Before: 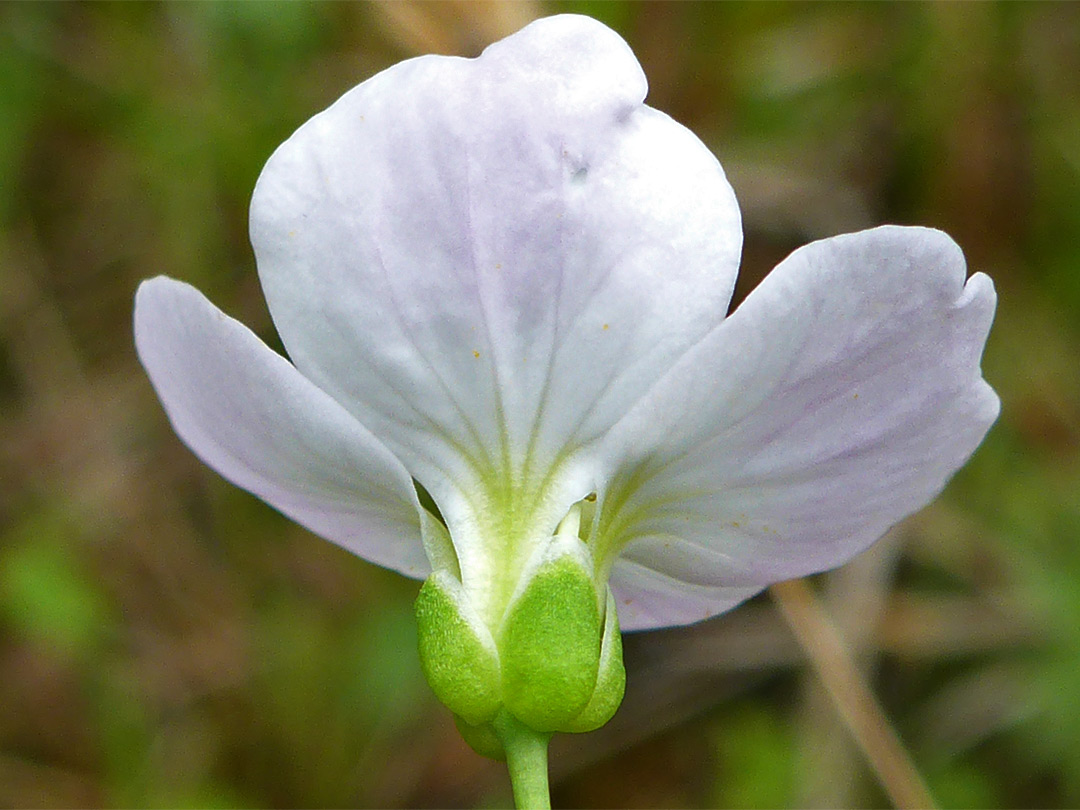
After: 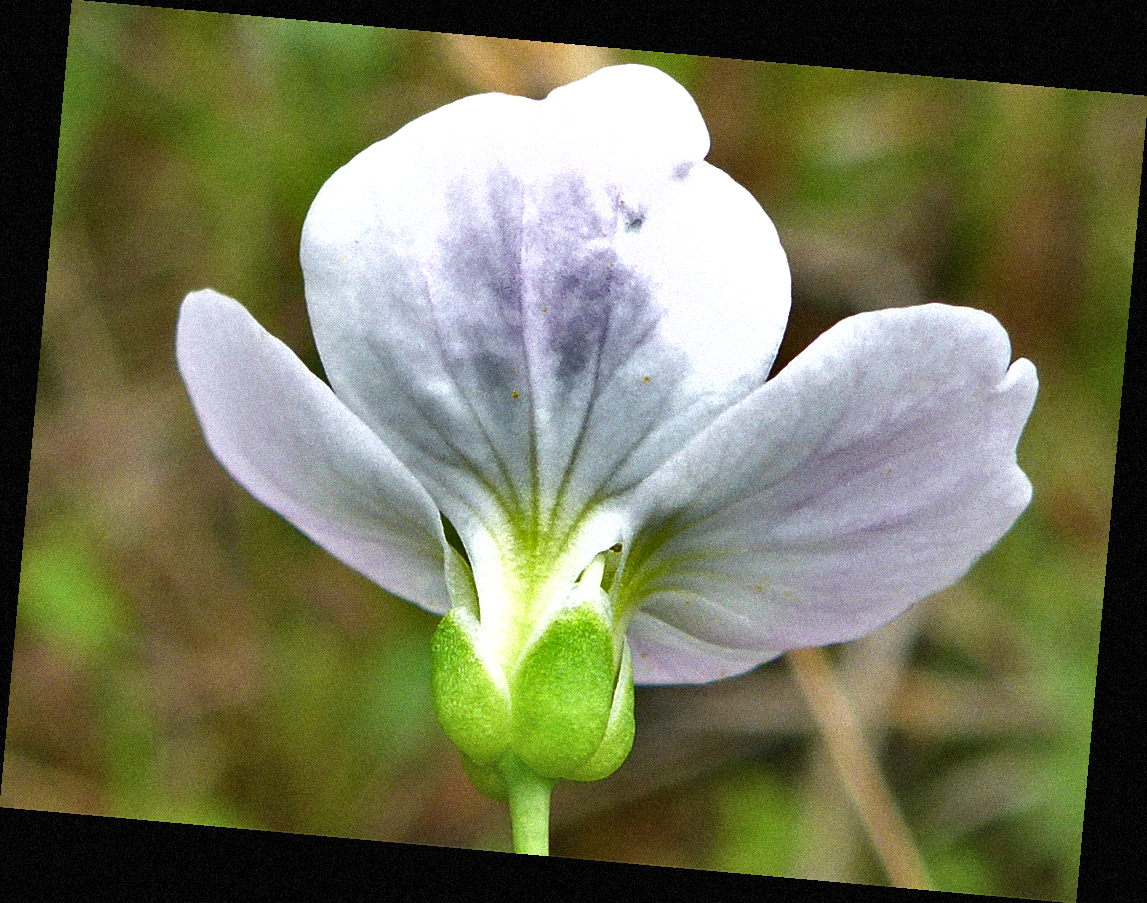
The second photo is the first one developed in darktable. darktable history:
rotate and perspective: rotation 5.12°, automatic cropping off
shadows and highlights: shadows 24.5, highlights -78.15, soften with gaussian
grain: strength 35%, mid-tones bias 0%
contrast brightness saturation: saturation -0.05
exposure: black level correction 0, exposure 0.5 EV, compensate highlight preservation false
